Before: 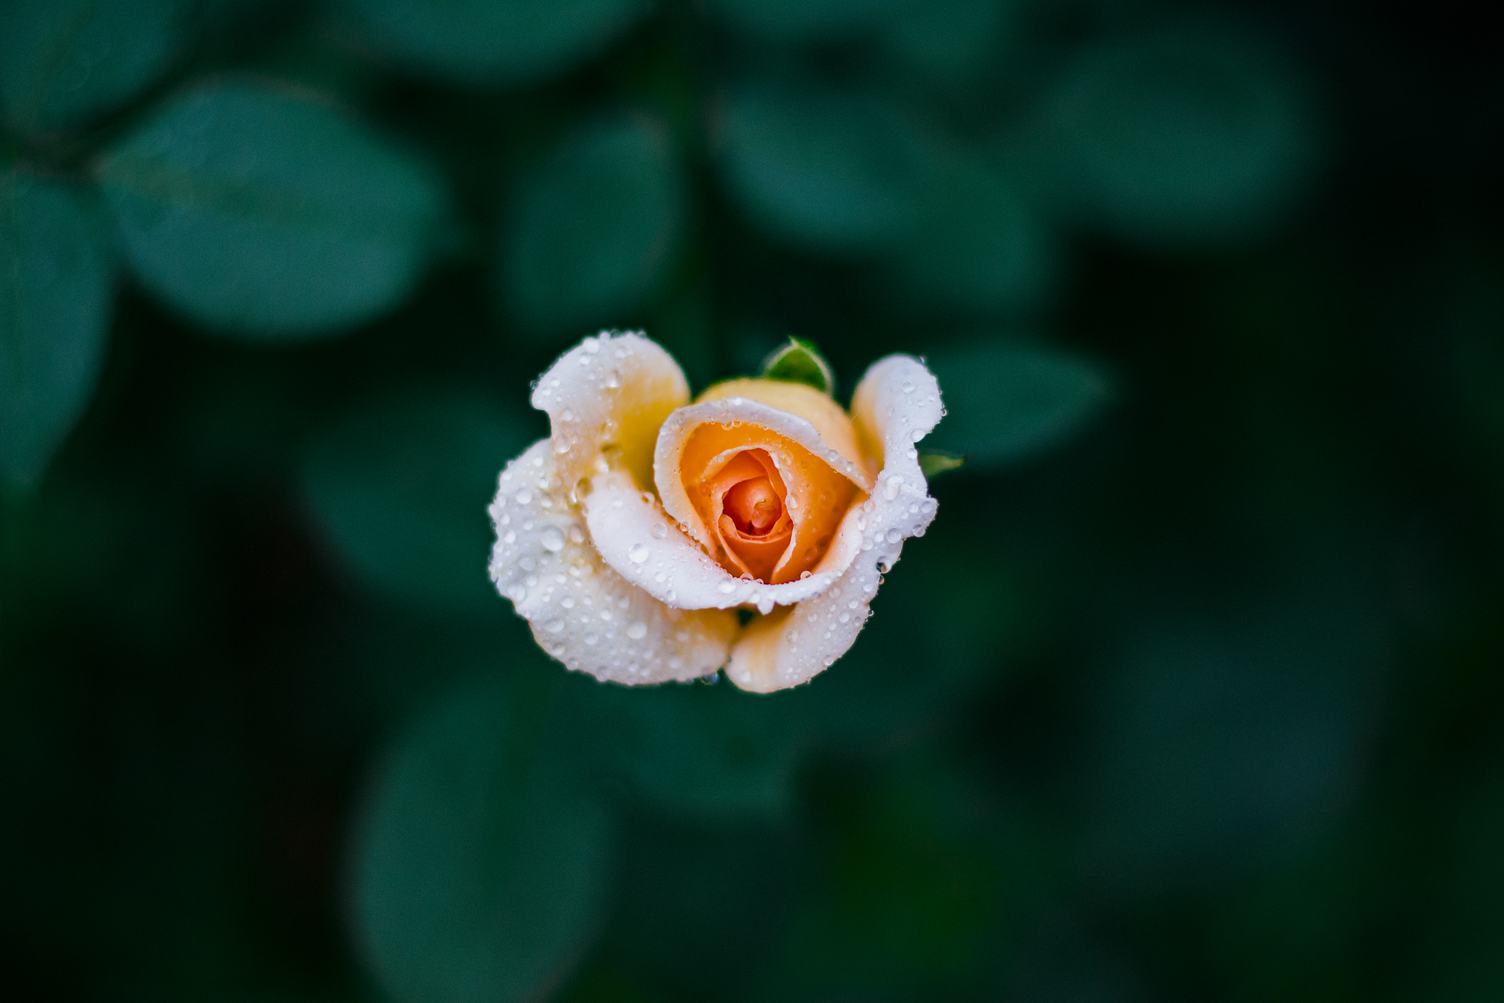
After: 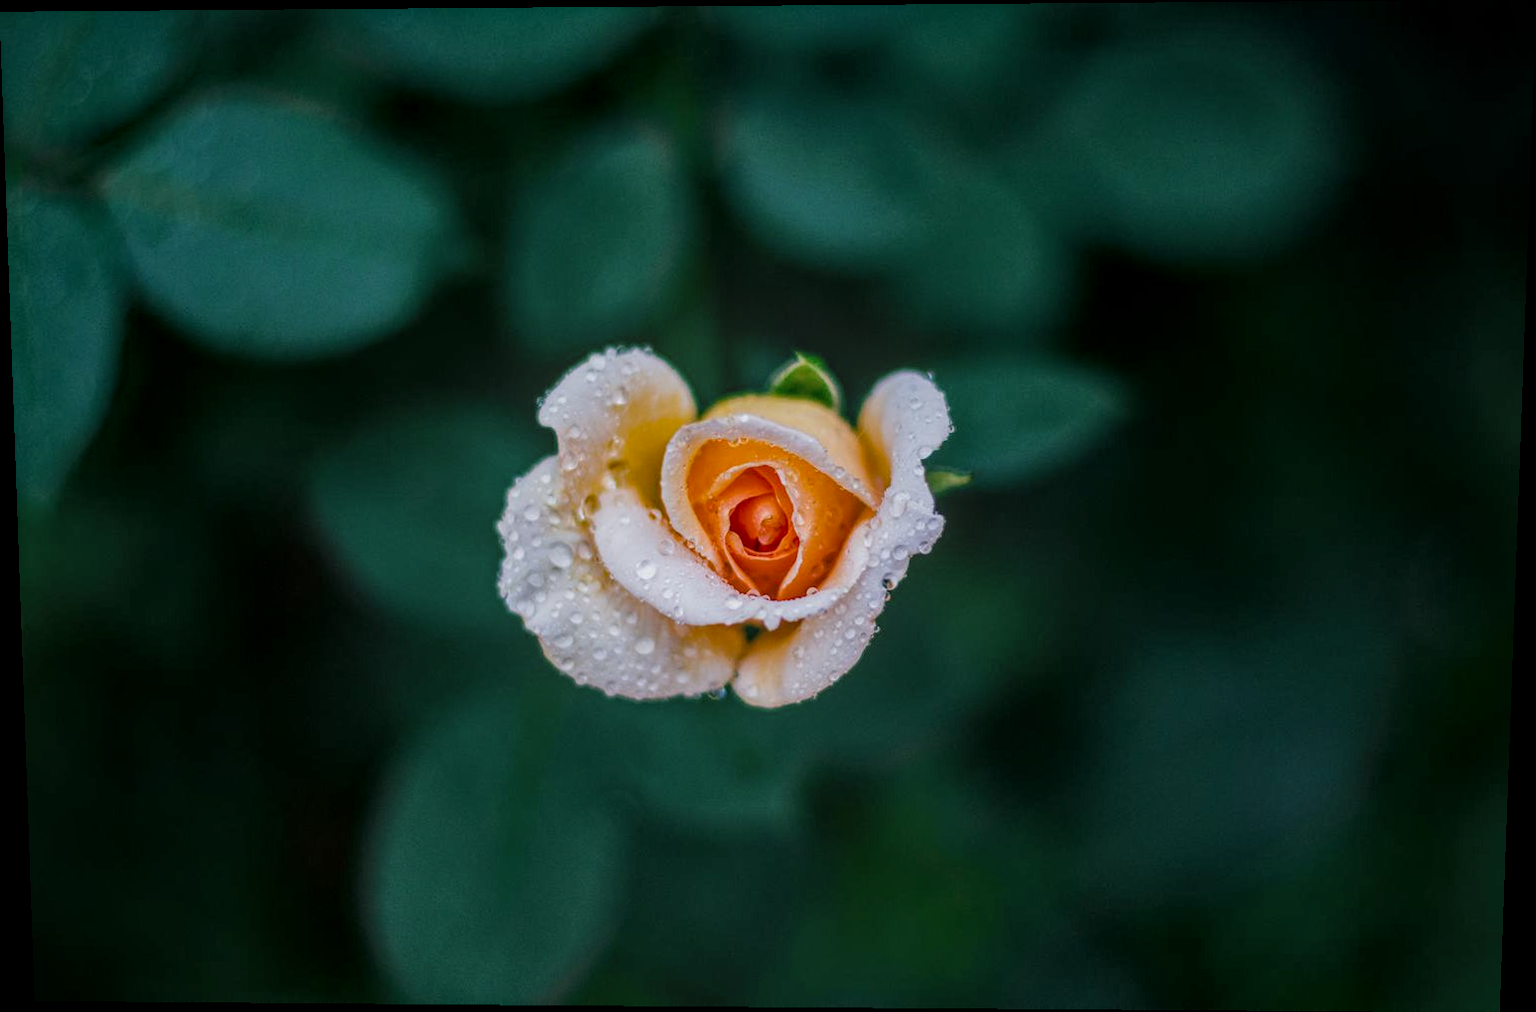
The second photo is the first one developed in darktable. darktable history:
rotate and perspective: lens shift (vertical) 0.048, lens shift (horizontal) -0.024, automatic cropping off
local contrast: highlights 66%, shadows 33%, detail 166%, midtone range 0.2
